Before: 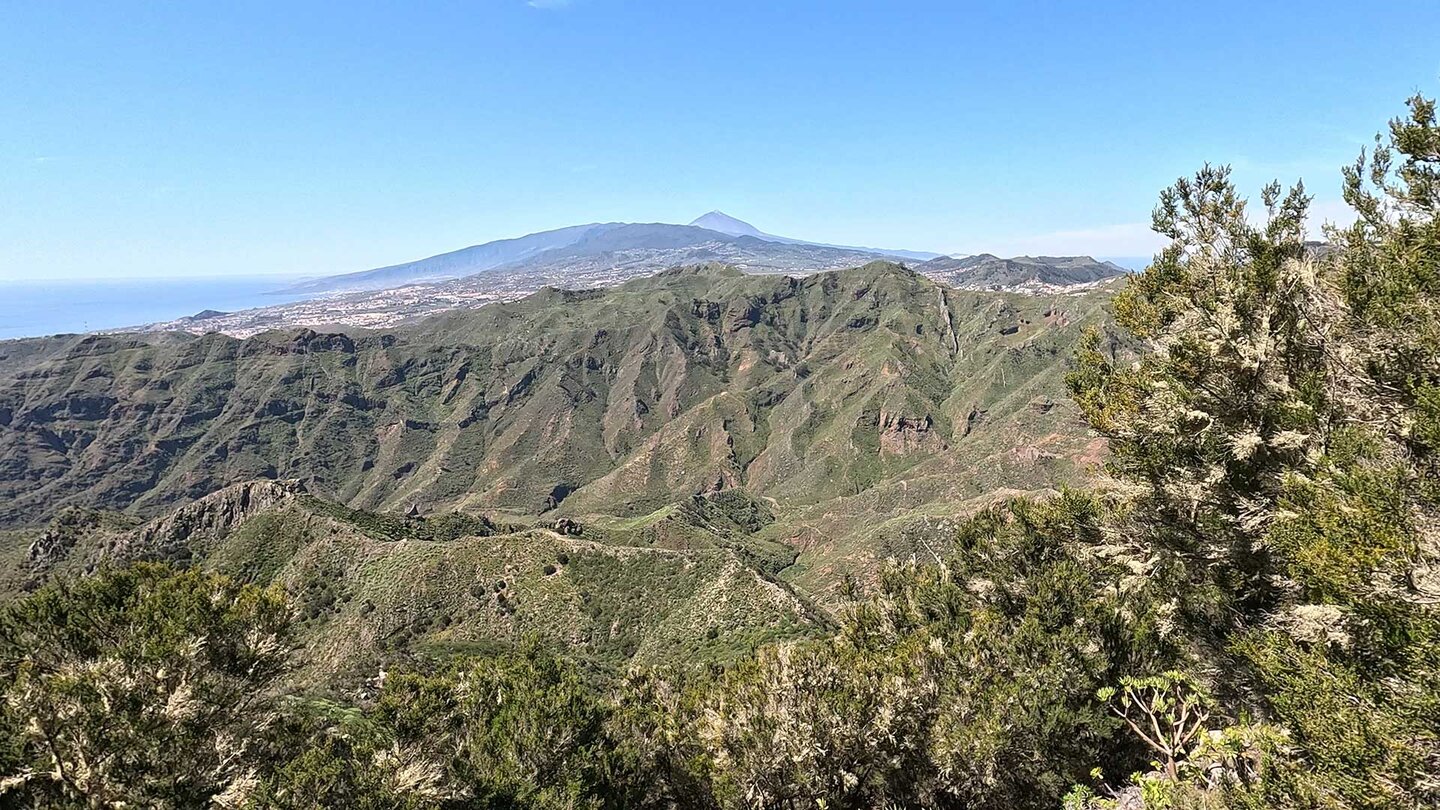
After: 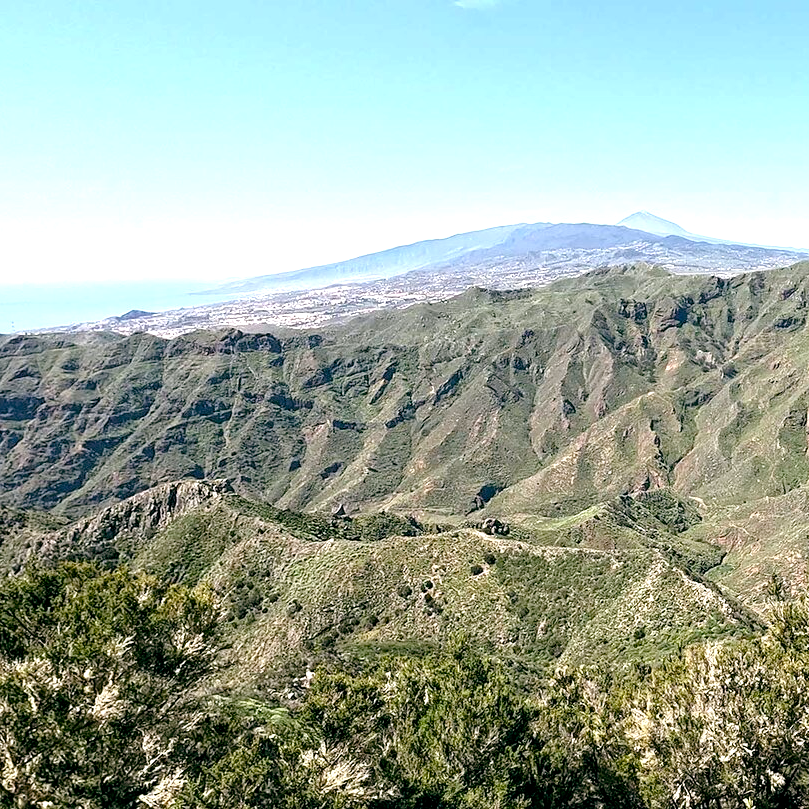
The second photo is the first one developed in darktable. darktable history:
crop: left 5.086%, right 38.677%
color balance rgb: global offset › luminance -0.323%, global offset › chroma 0.109%, global offset › hue 165.45°, perceptual saturation grading › global saturation 0.869%, perceptual saturation grading › highlights -25.355%, perceptual saturation grading › shadows 29.363%, global vibrance 20%
tone equalizer: -8 EV -0.749 EV, -7 EV -0.709 EV, -6 EV -0.599 EV, -5 EV -0.419 EV, -3 EV 0.37 EV, -2 EV 0.6 EV, -1 EV 0.678 EV, +0 EV 0.775 EV, mask exposure compensation -0.506 EV
